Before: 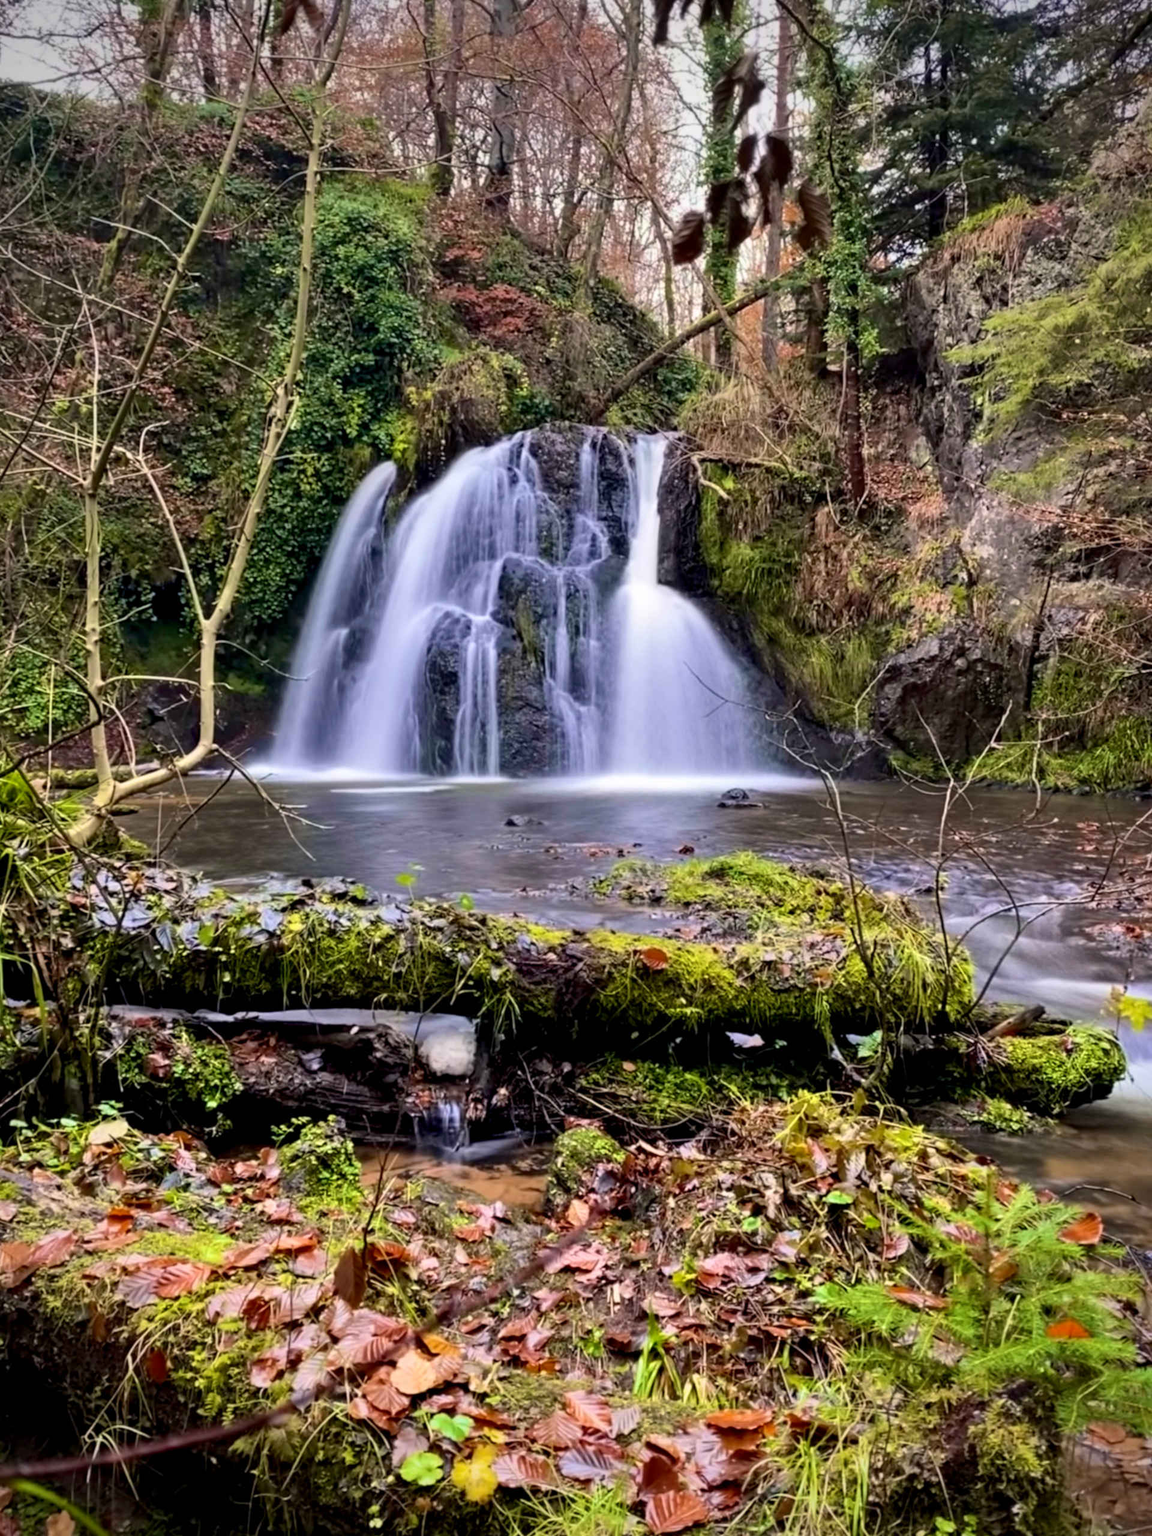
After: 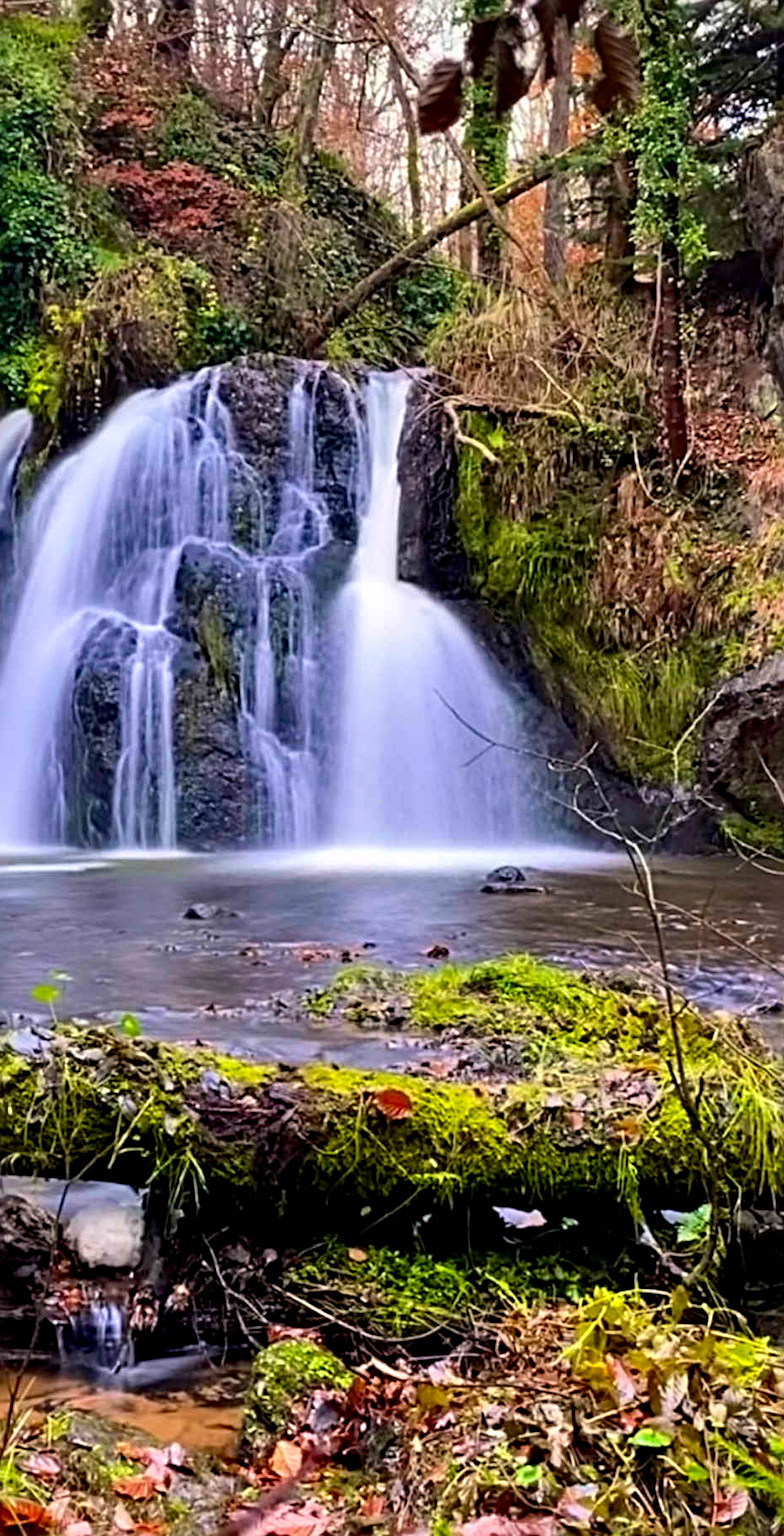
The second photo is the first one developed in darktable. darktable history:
sharpen: radius 3.991
crop: left 32.442%, top 11.004%, right 18.765%, bottom 17.408%
color correction: highlights b* 0.03, saturation 1.34
